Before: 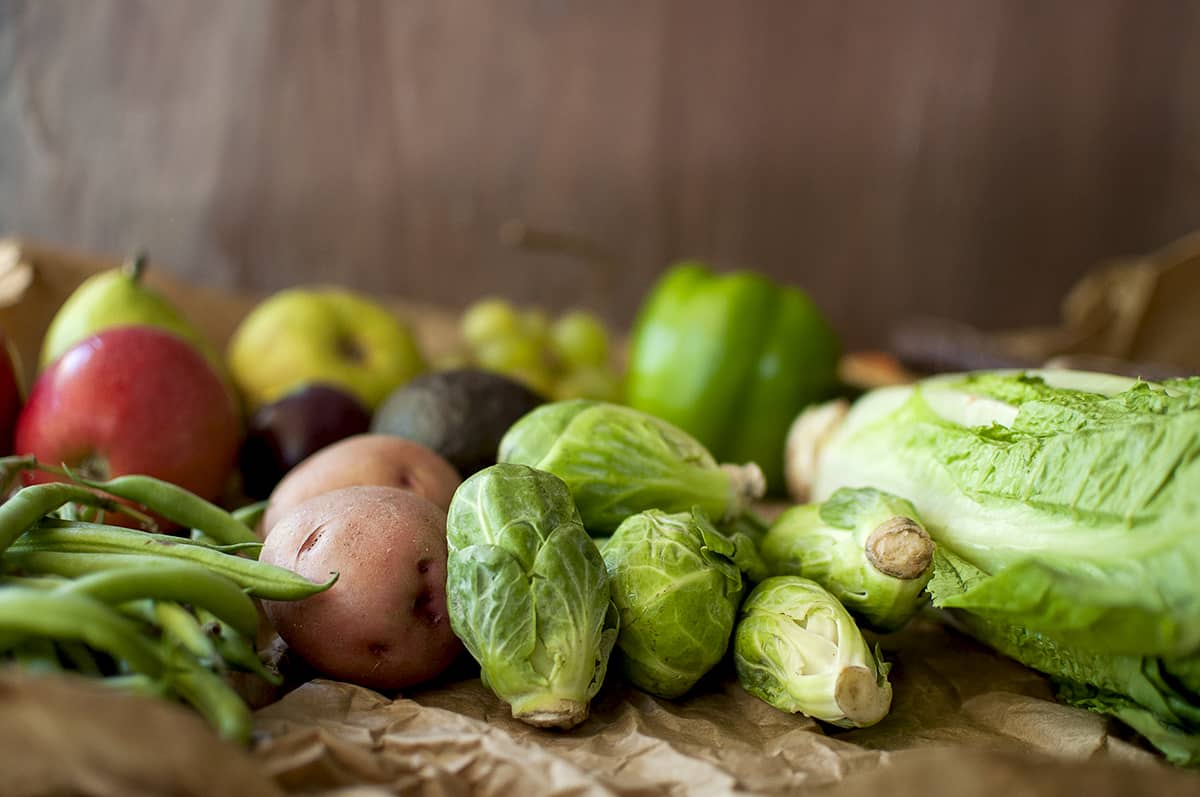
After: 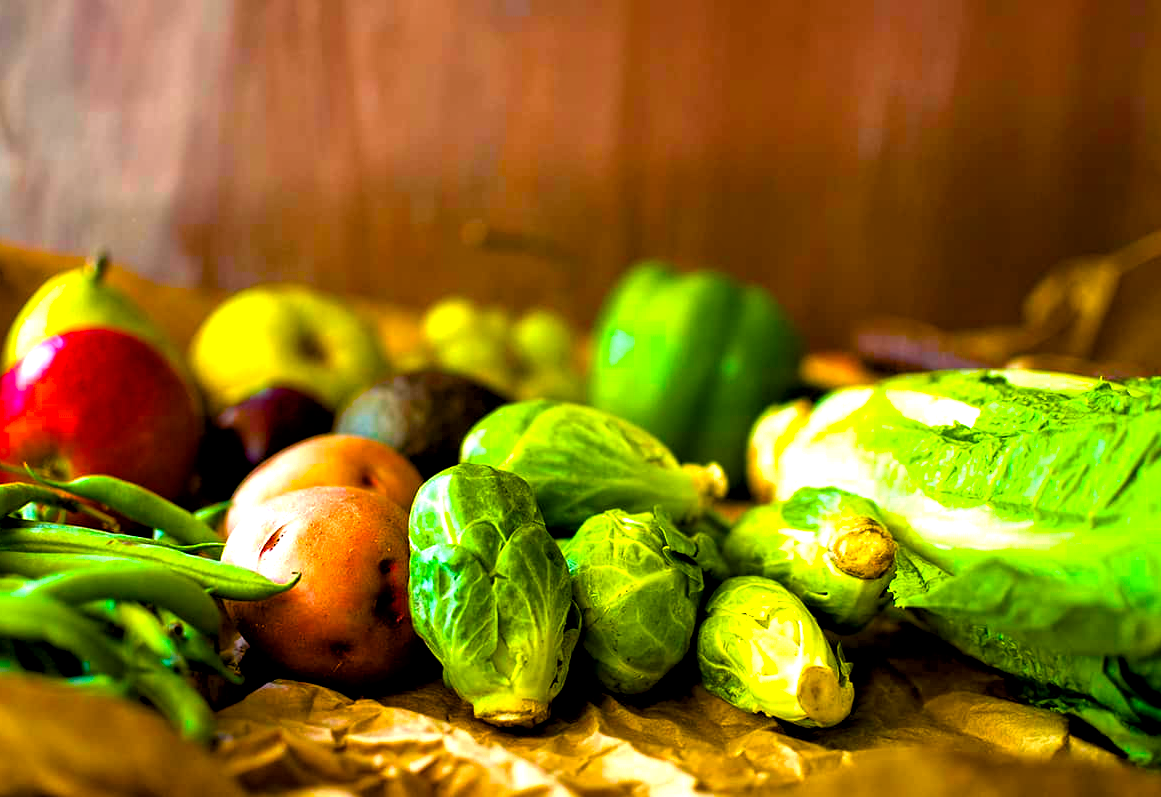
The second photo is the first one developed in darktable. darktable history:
crop and rotate: left 3.238%
color balance rgb: linear chroma grading › global chroma 20%, perceptual saturation grading › global saturation 65%, perceptual saturation grading › highlights 50%, perceptual saturation grading › shadows 30%, perceptual brilliance grading › global brilliance 12%, perceptual brilliance grading › highlights 15%, global vibrance 20%
contrast equalizer: y [[0.531, 0.548, 0.559, 0.557, 0.544, 0.527], [0.5 ×6], [0.5 ×6], [0 ×6], [0 ×6]]
